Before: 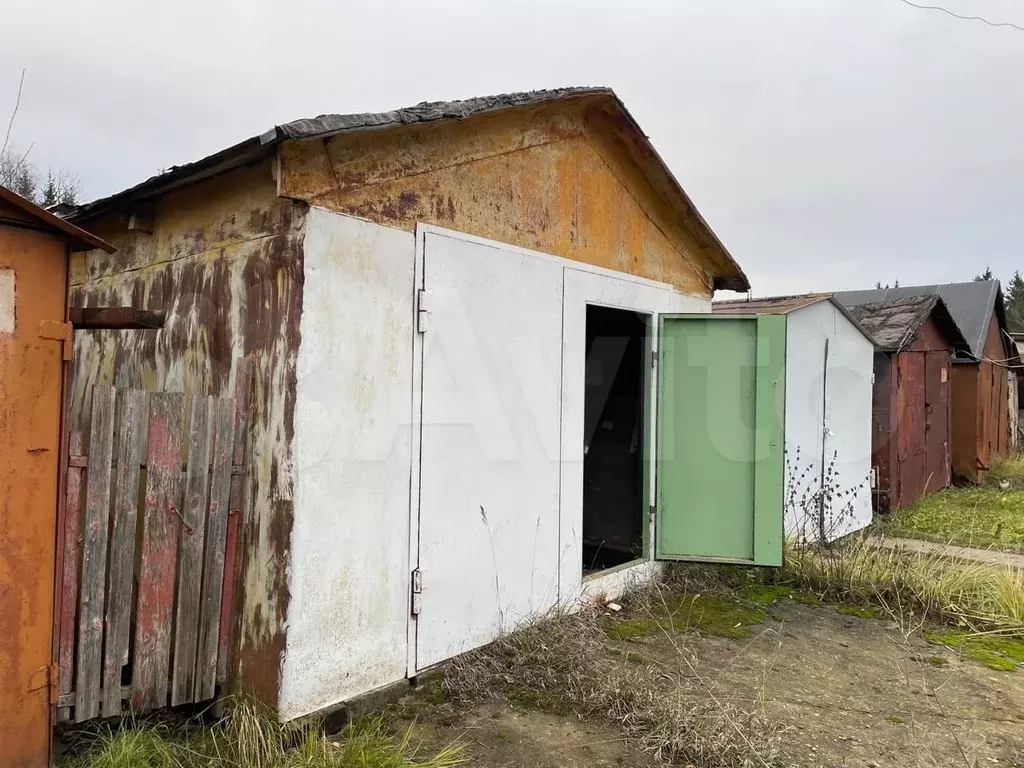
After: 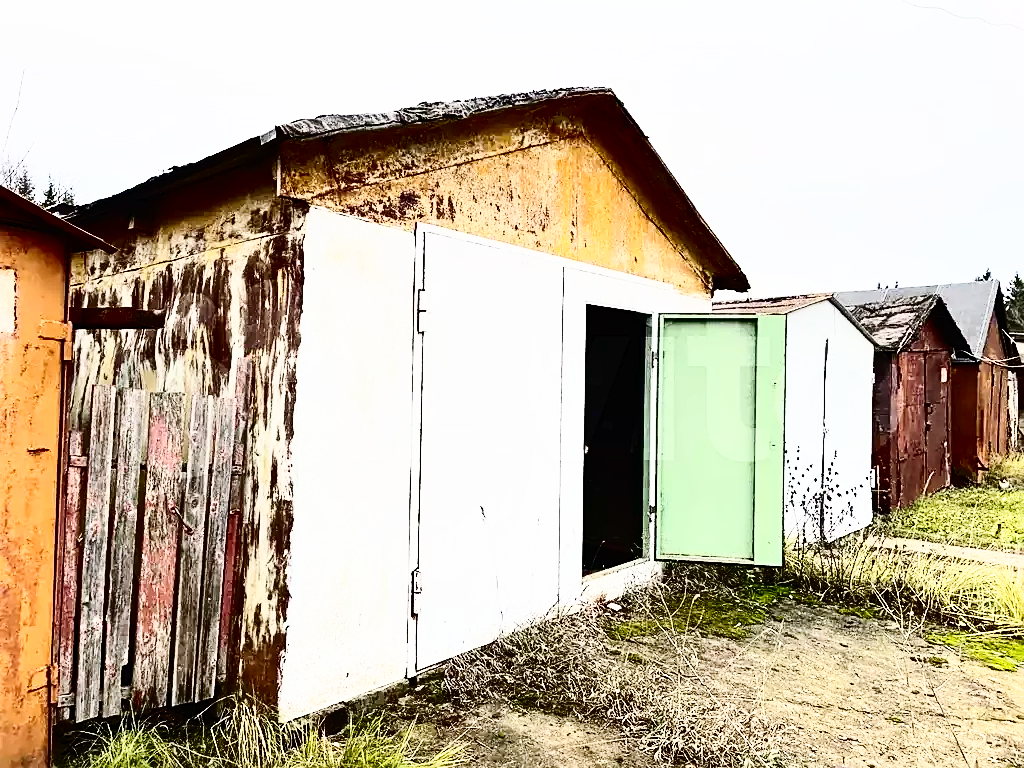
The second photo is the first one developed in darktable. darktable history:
sharpen: on, module defaults
tone curve: curves: ch0 [(0, 0) (0.003, 0.01) (0.011, 0.01) (0.025, 0.011) (0.044, 0.014) (0.069, 0.018) (0.1, 0.022) (0.136, 0.026) (0.177, 0.035) (0.224, 0.051) (0.277, 0.085) (0.335, 0.158) (0.399, 0.299) (0.468, 0.457) (0.543, 0.634) (0.623, 0.801) (0.709, 0.904) (0.801, 0.963) (0.898, 0.986) (1, 1)], color space Lab, independent channels, preserve colors none
base curve: curves: ch0 [(0, 0) (0.028, 0.03) (0.121, 0.232) (0.46, 0.748) (0.859, 0.968) (1, 1)], preserve colors none
shadows and highlights: shadows 52.66, soften with gaussian
